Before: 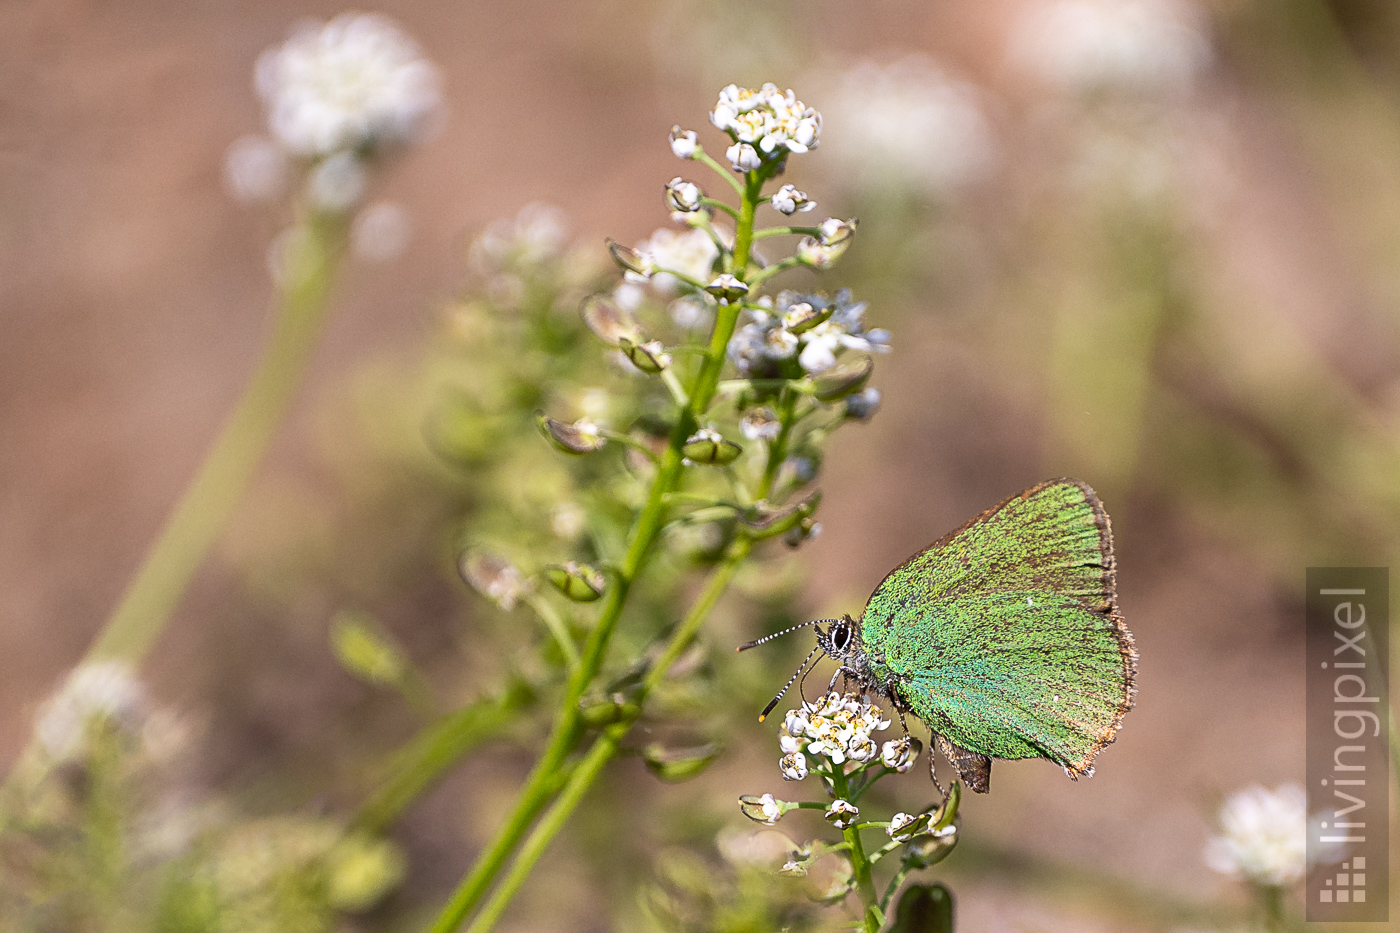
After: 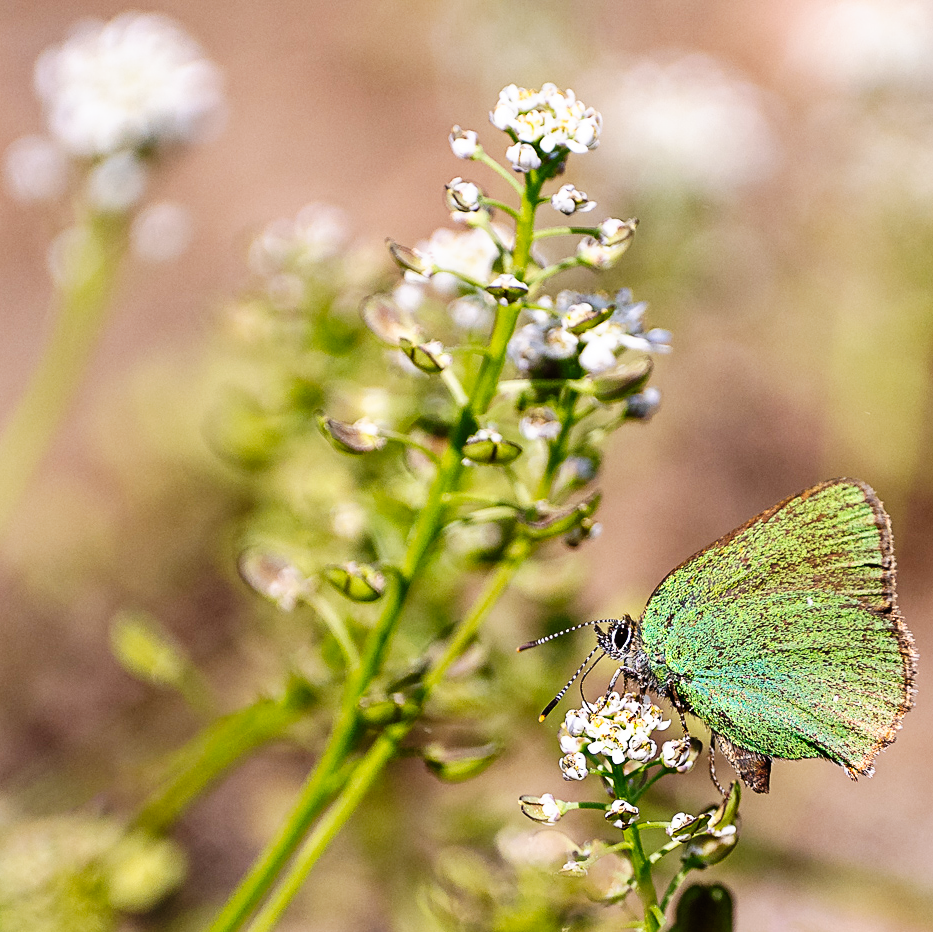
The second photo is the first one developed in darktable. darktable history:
crop and rotate: left 15.754%, right 17.579%
tone curve: curves: ch0 [(0, 0) (0.003, 0.003) (0.011, 0.005) (0.025, 0.008) (0.044, 0.012) (0.069, 0.02) (0.1, 0.031) (0.136, 0.047) (0.177, 0.088) (0.224, 0.141) (0.277, 0.222) (0.335, 0.32) (0.399, 0.422) (0.468, 0.523) (0.543, 0.623) (0.623, 0.716) (0.709, 0.796) (0.801, 0.88) (0.898, 0.958) (1, 1)], preserve colors none
